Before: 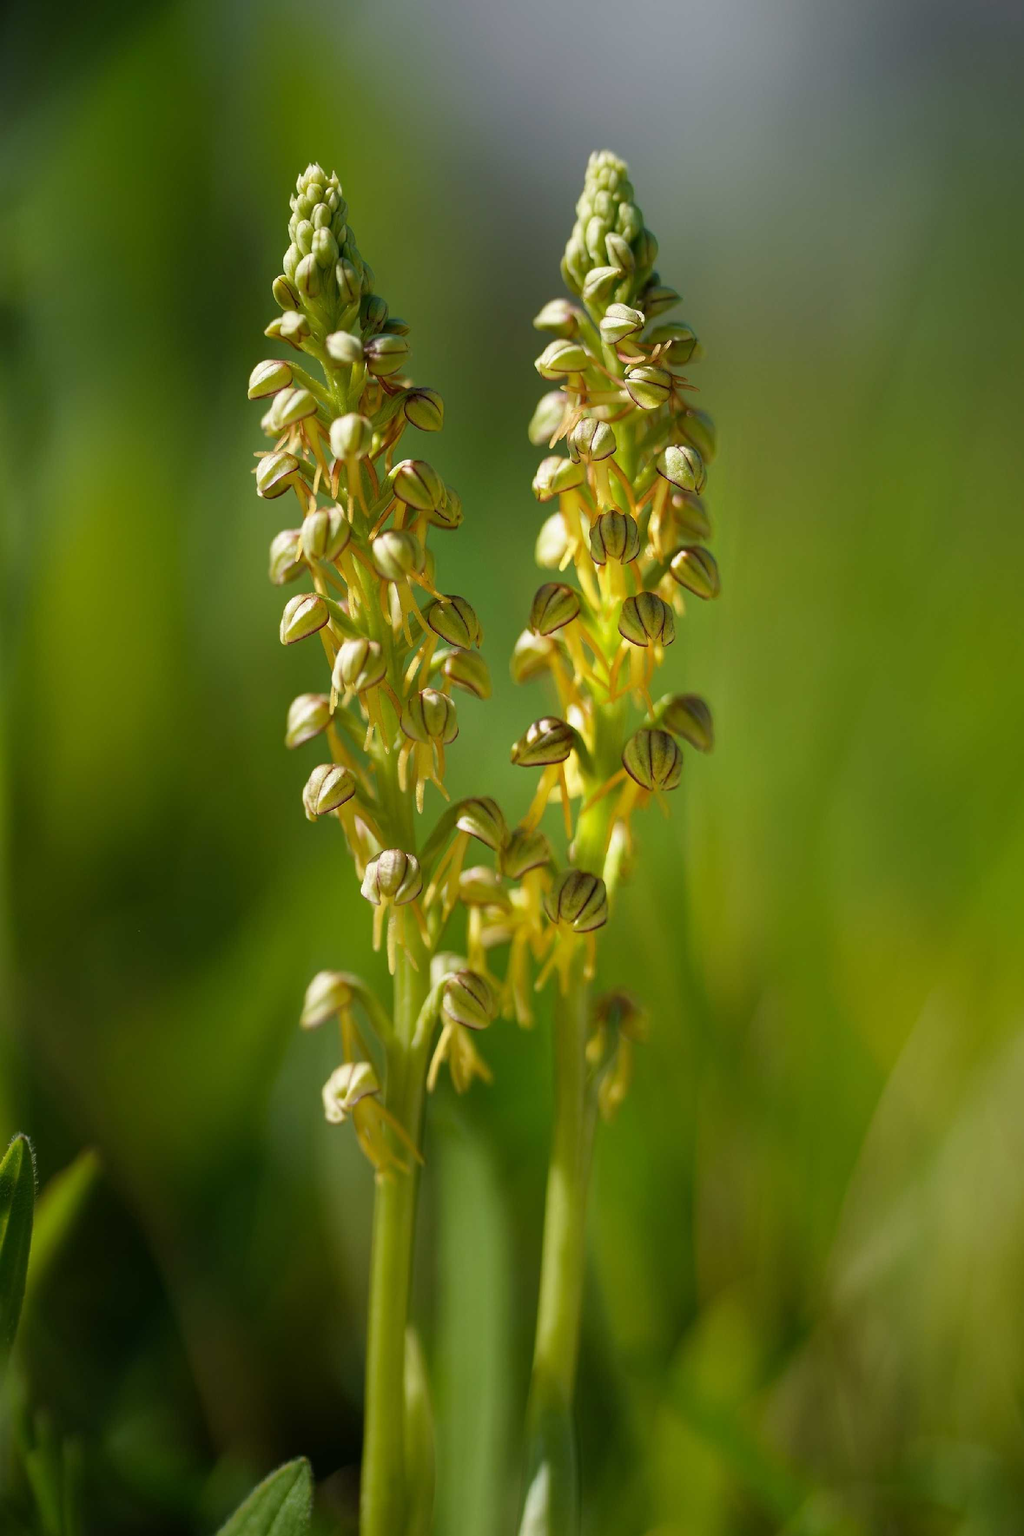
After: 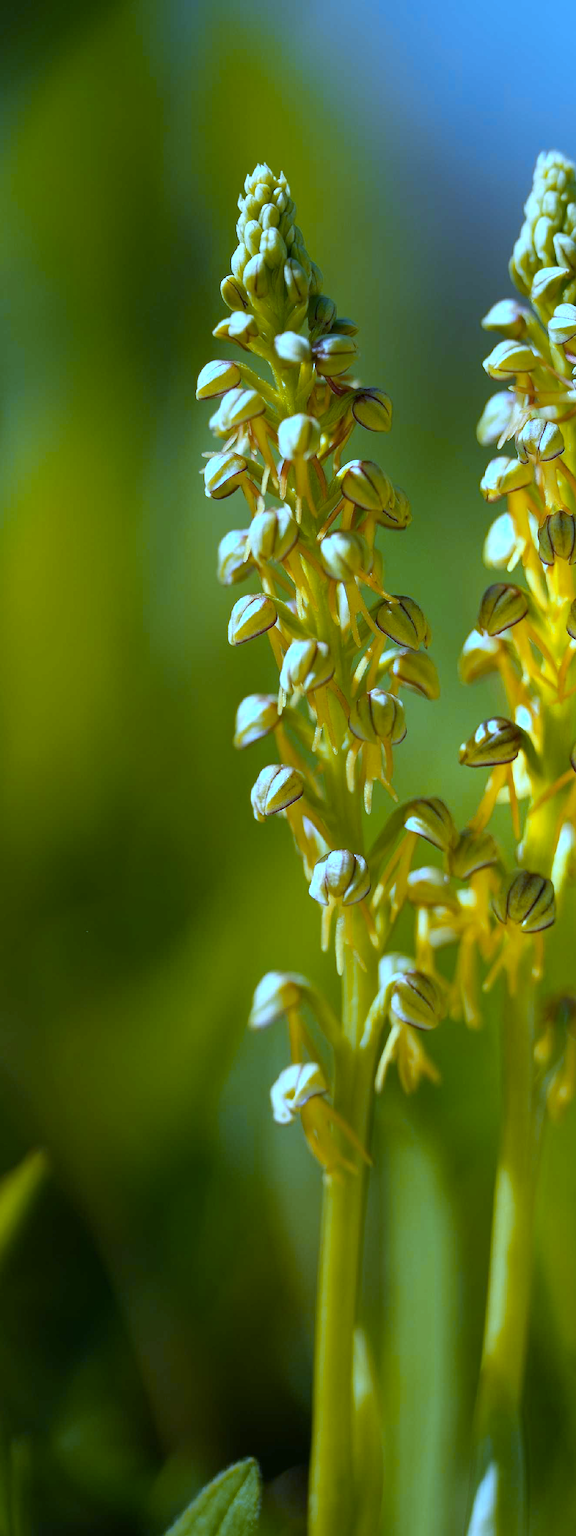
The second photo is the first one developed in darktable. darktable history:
white balance: red 0.766, blue 1.537
crop: left 5.114%, right 38.589%
tone equalizer: on, module defaults
color zones: curves: ch1 [(0.235, 0.558) (0.75, 0.5)]; ch2 [(0.25, 0.462) (0.749, 0.457)], mix 40.67%
exposure: exposure 0.258 EV, compensate highlight preservation false
